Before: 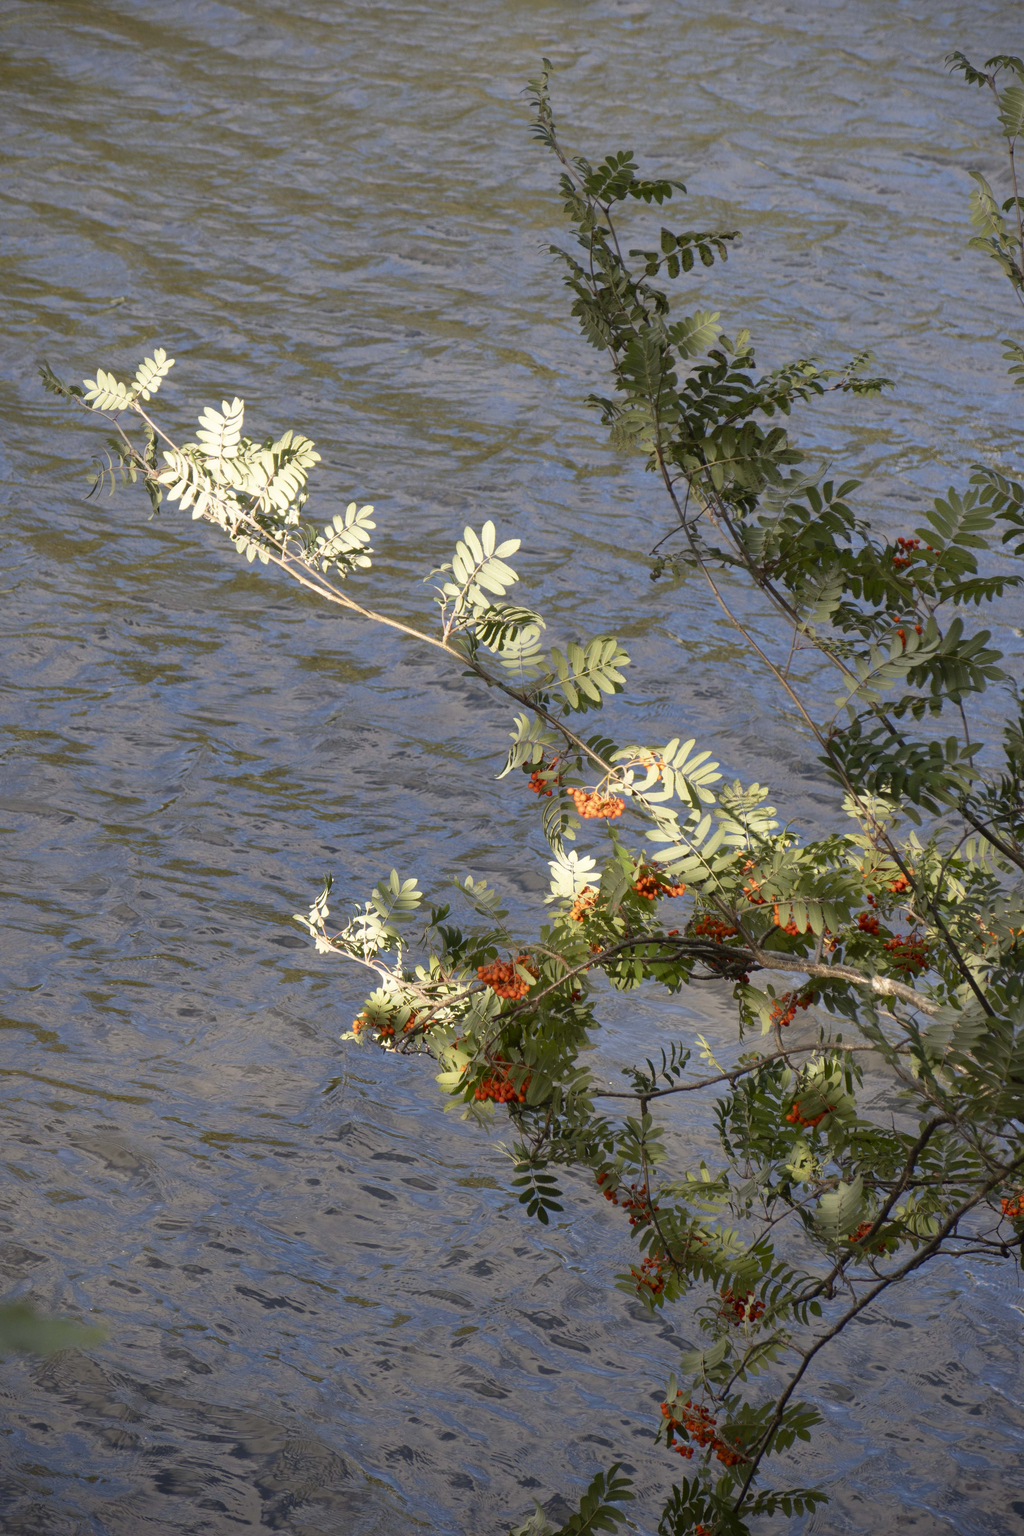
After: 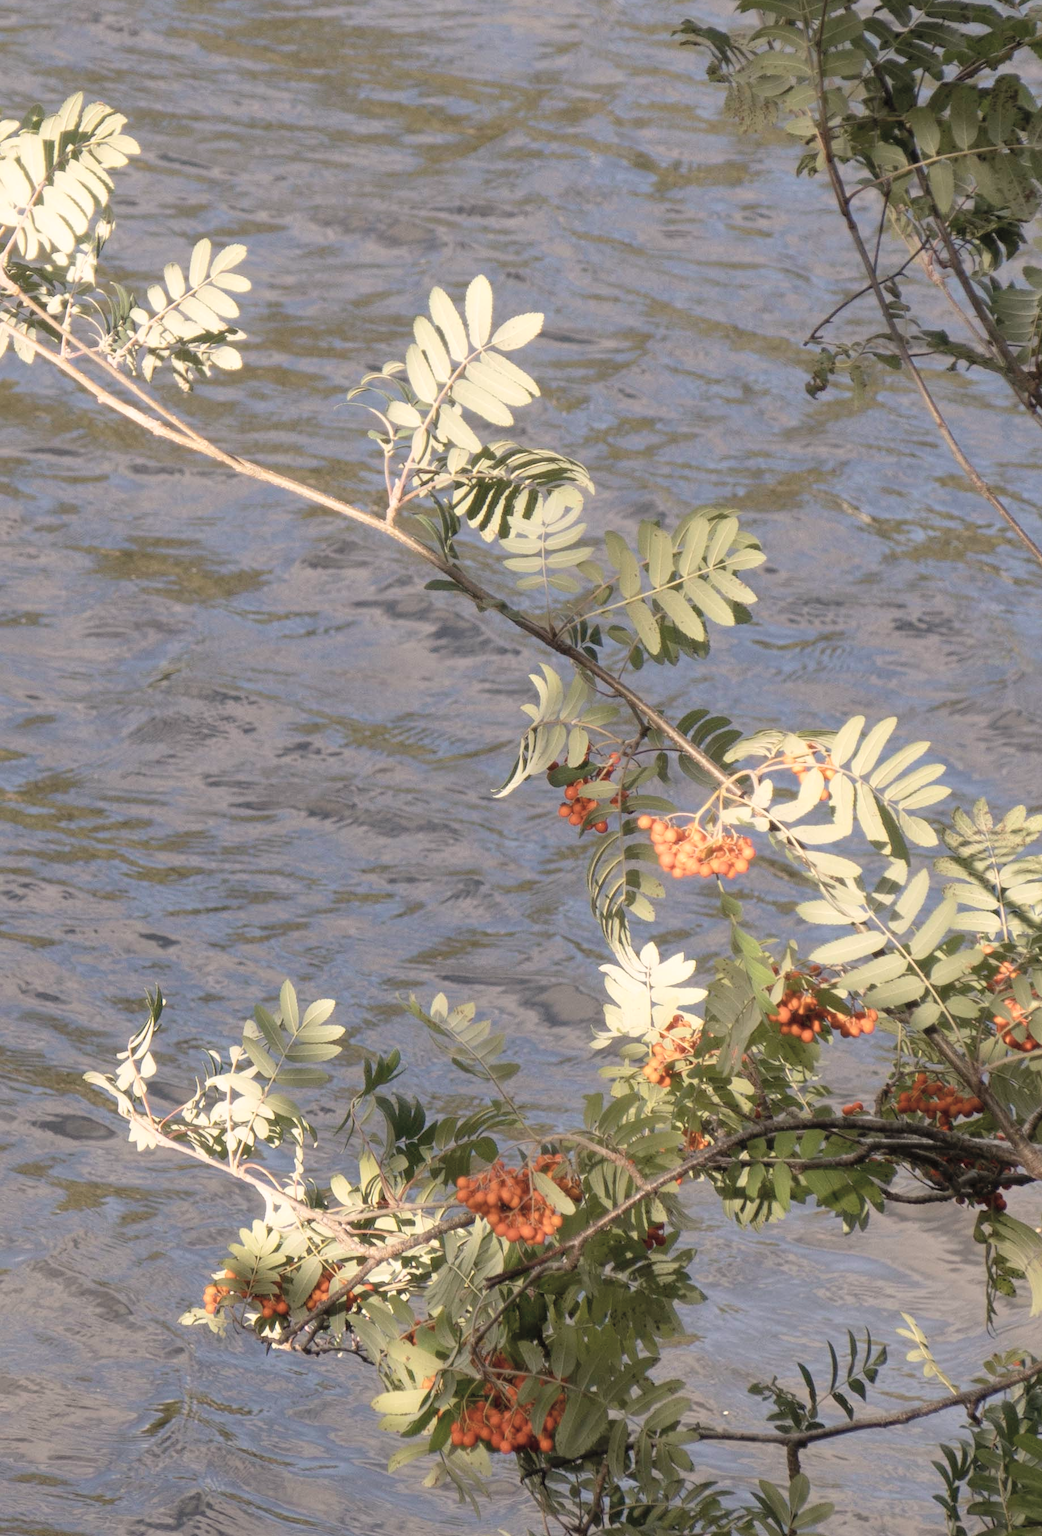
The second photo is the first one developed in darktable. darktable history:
crop: left 24.609%, top 25.04%, right 25.014%, bottom 25.491%
contrast brightness saturation: brightness 0.148
color correction: highlights a* 5.55, highlights b* 5.26, saturation 0.675
